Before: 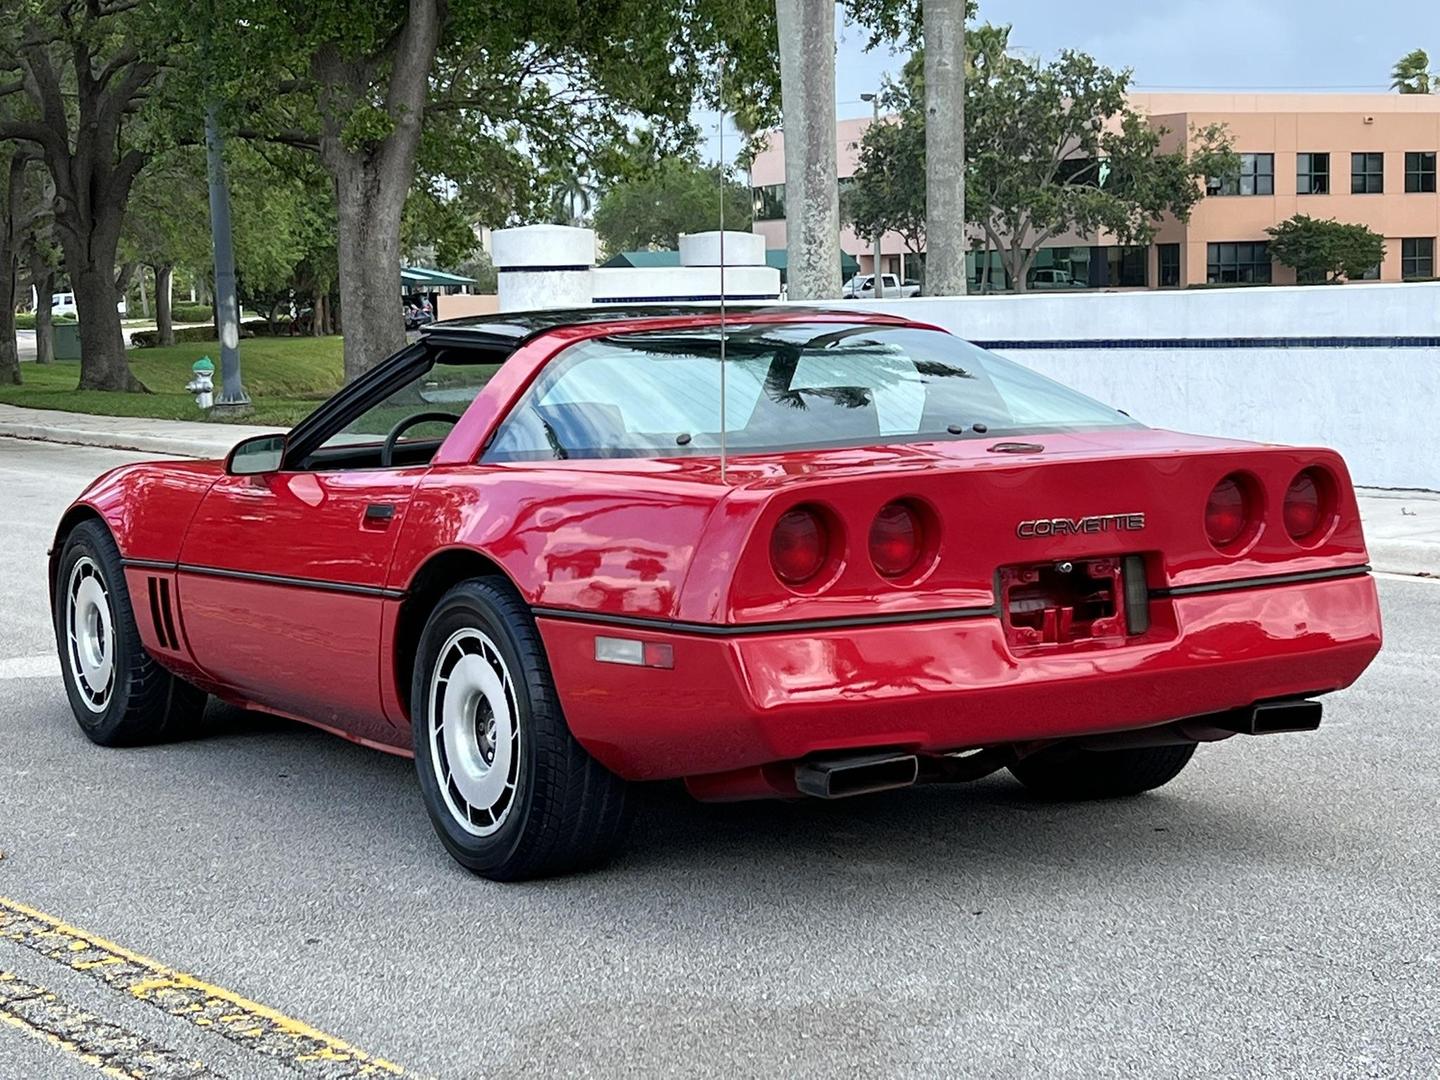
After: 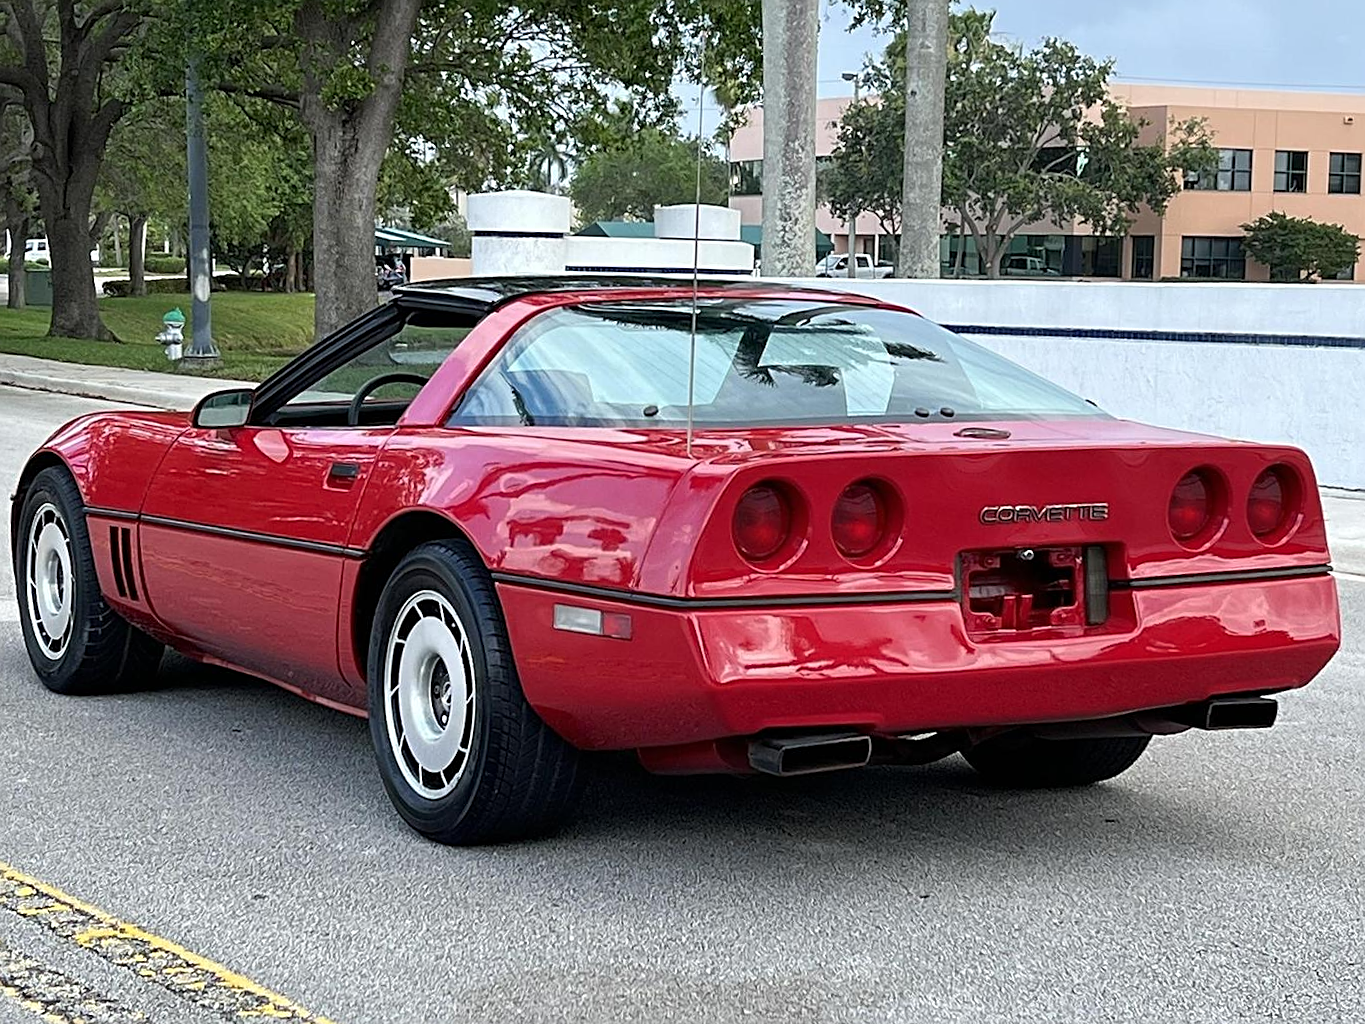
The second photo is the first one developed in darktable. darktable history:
crop and rotate: angle -2.39°
sharpen: on, module defaults
